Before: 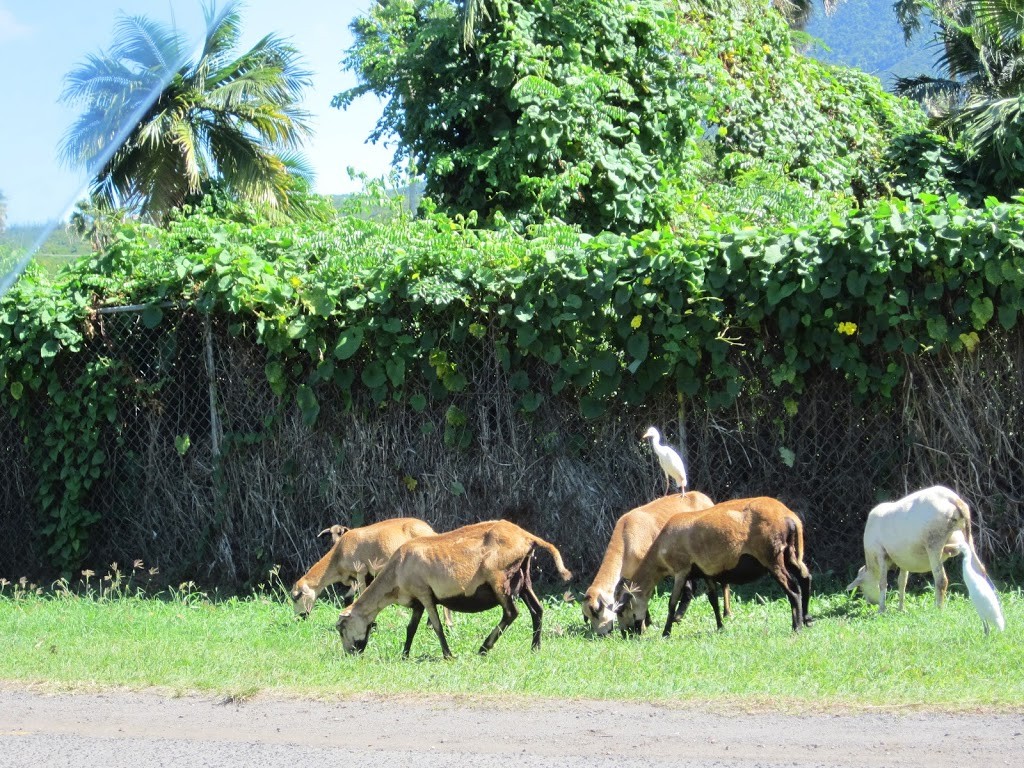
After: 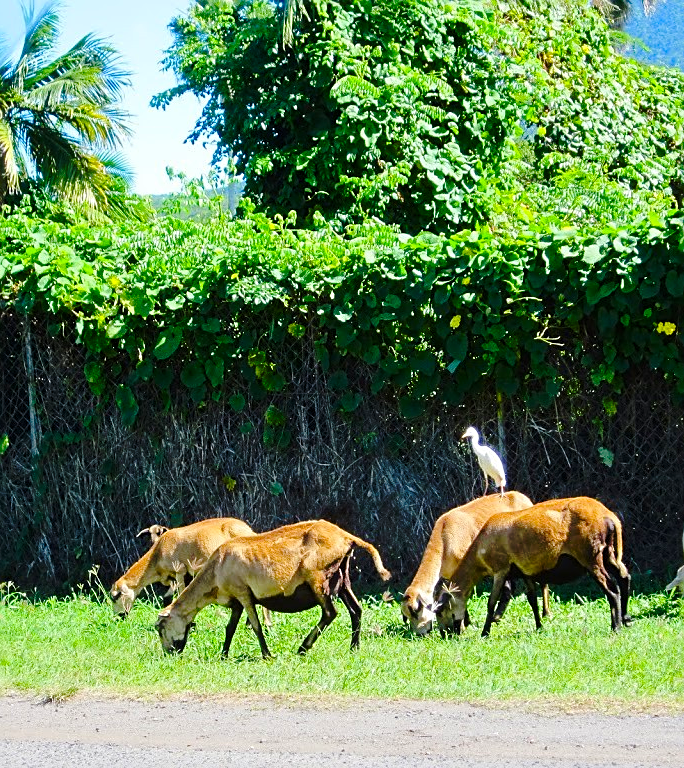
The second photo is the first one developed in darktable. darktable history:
crop and rotate: left 17.732%, right 15.423%
color balance rgb: linear chroma grading › global chroma 18.9%, perceptual saturation grading › global saturation 20%, perceptual saturation grading › highlights -25%, perceptual saturation grading › shadows 50%, global vibrance 18.93%
base curve: curves: ch0 [(0, 0) (0.073, 0.04) (0.157, 0.139) (0.492, 0.492) (0.758, 0.758) (1, 1)], preserve colors none
sharpen: on, module defaults
